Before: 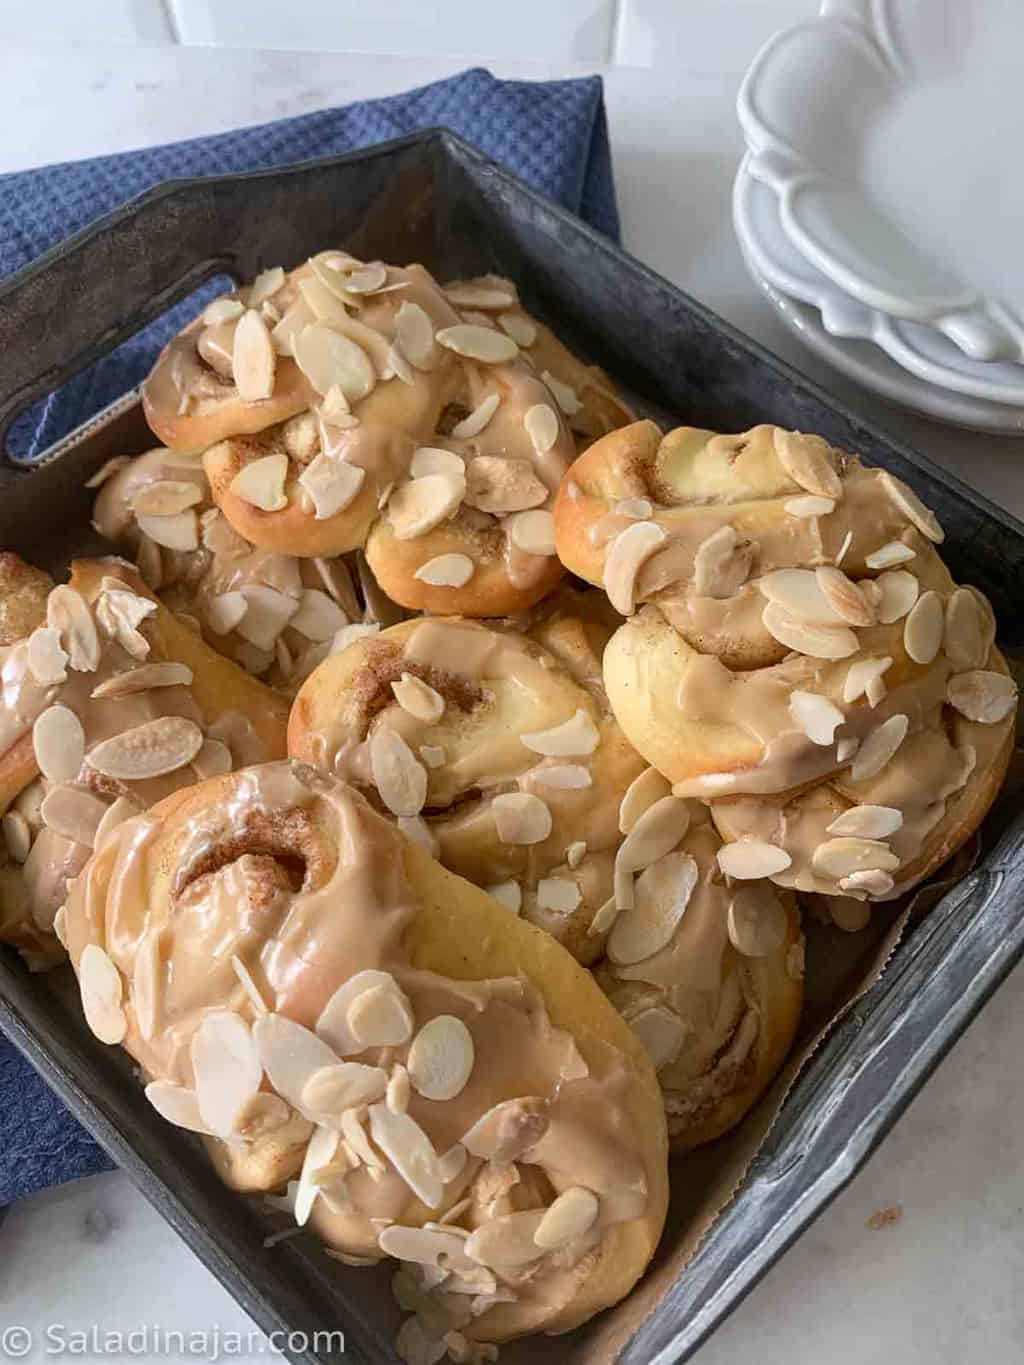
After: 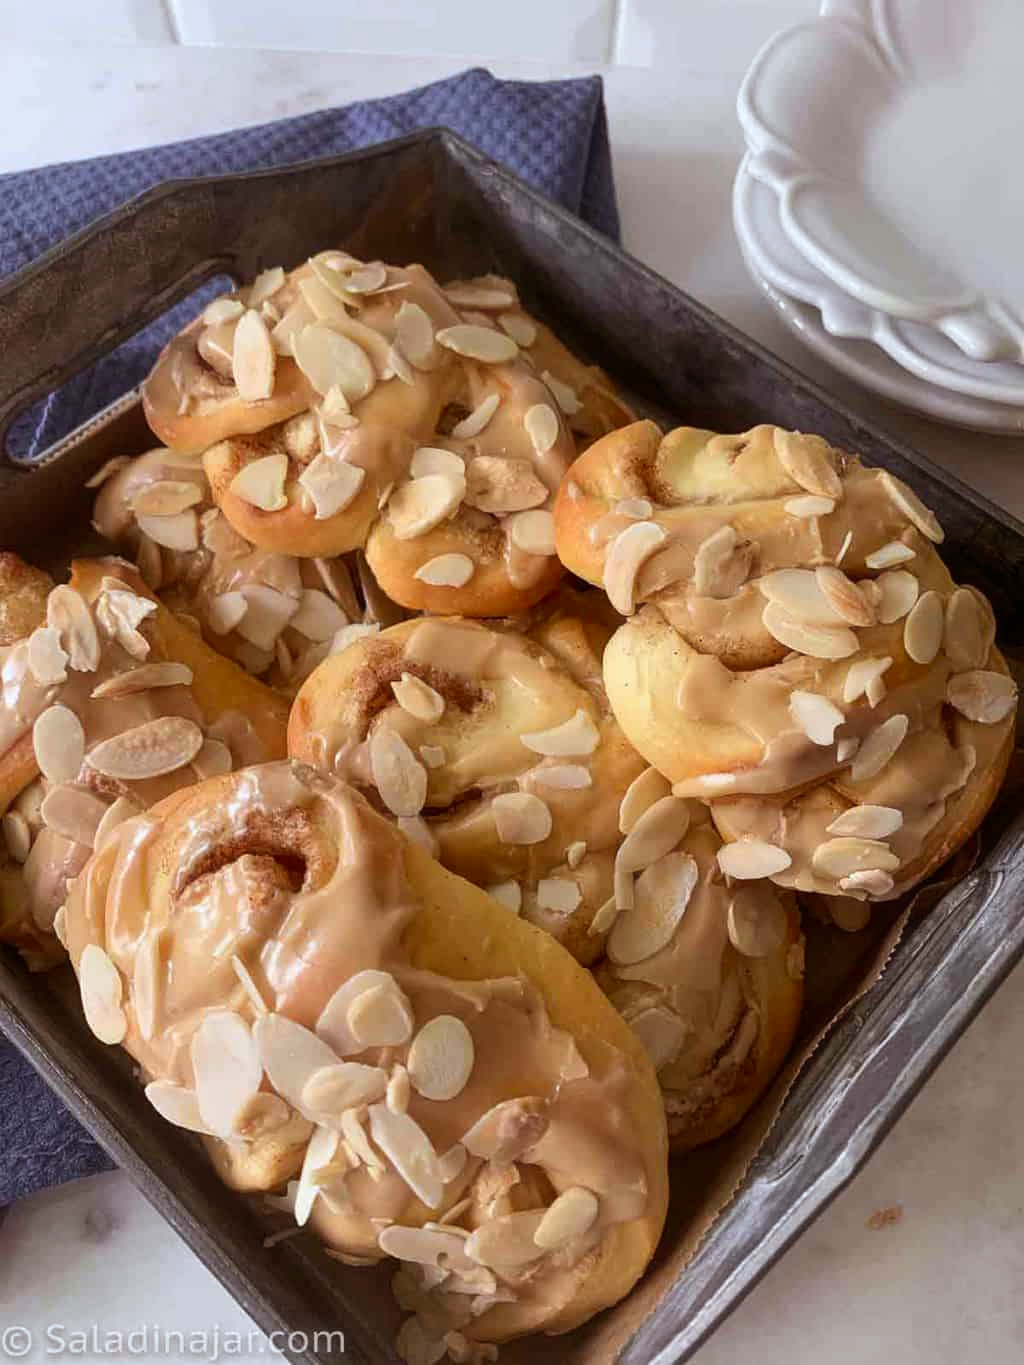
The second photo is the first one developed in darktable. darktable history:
white balance: red 0.986, blue 1.01
rgb levels: mode RGB, independent channels, levels [[0, 0.5, 1], [0, 0.521, 1], [0, 0.536, 1]]
haze removal: strength -0.09, adaptive false
